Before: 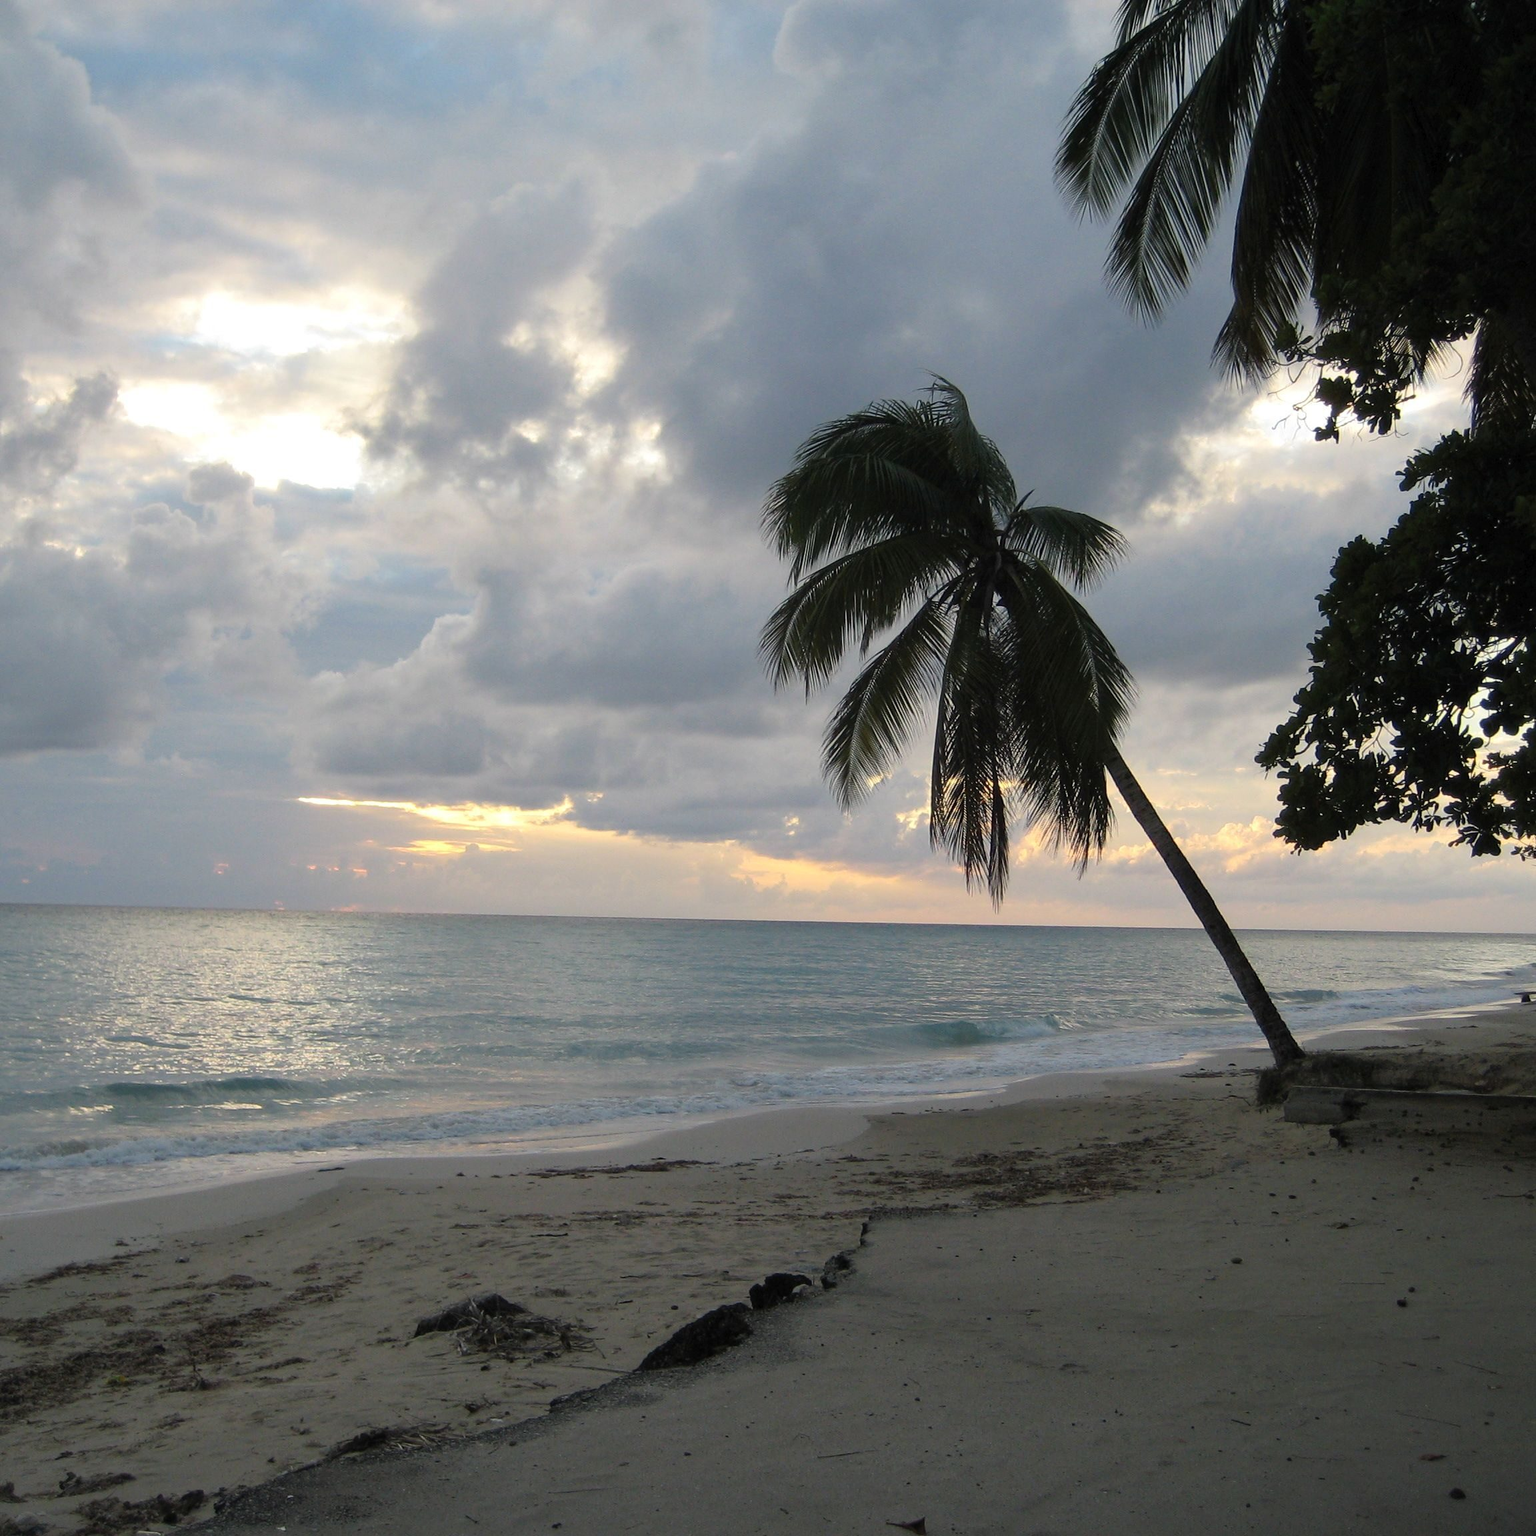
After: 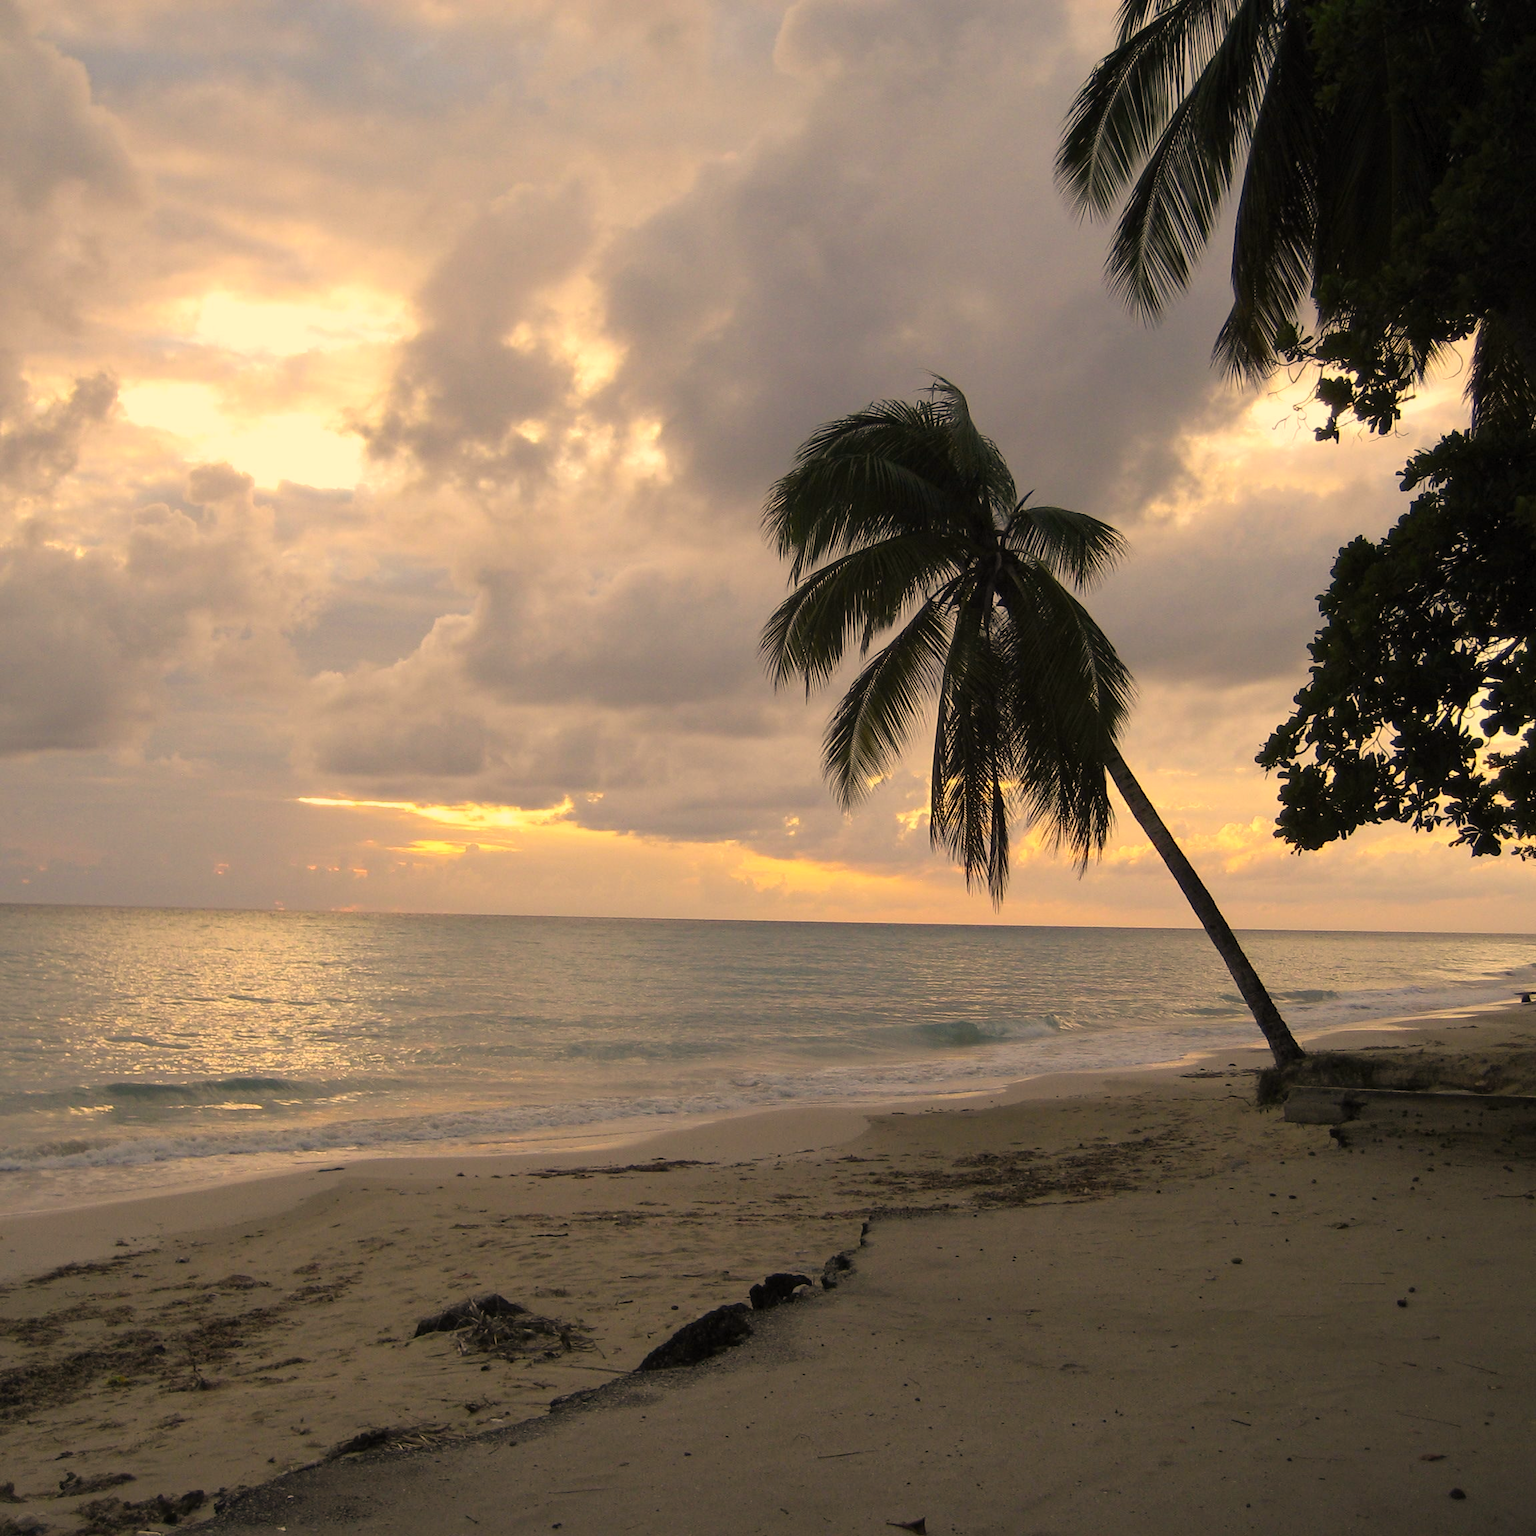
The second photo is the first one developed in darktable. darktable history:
color correction: highlights a* 14.94, highlights b* 31.45
